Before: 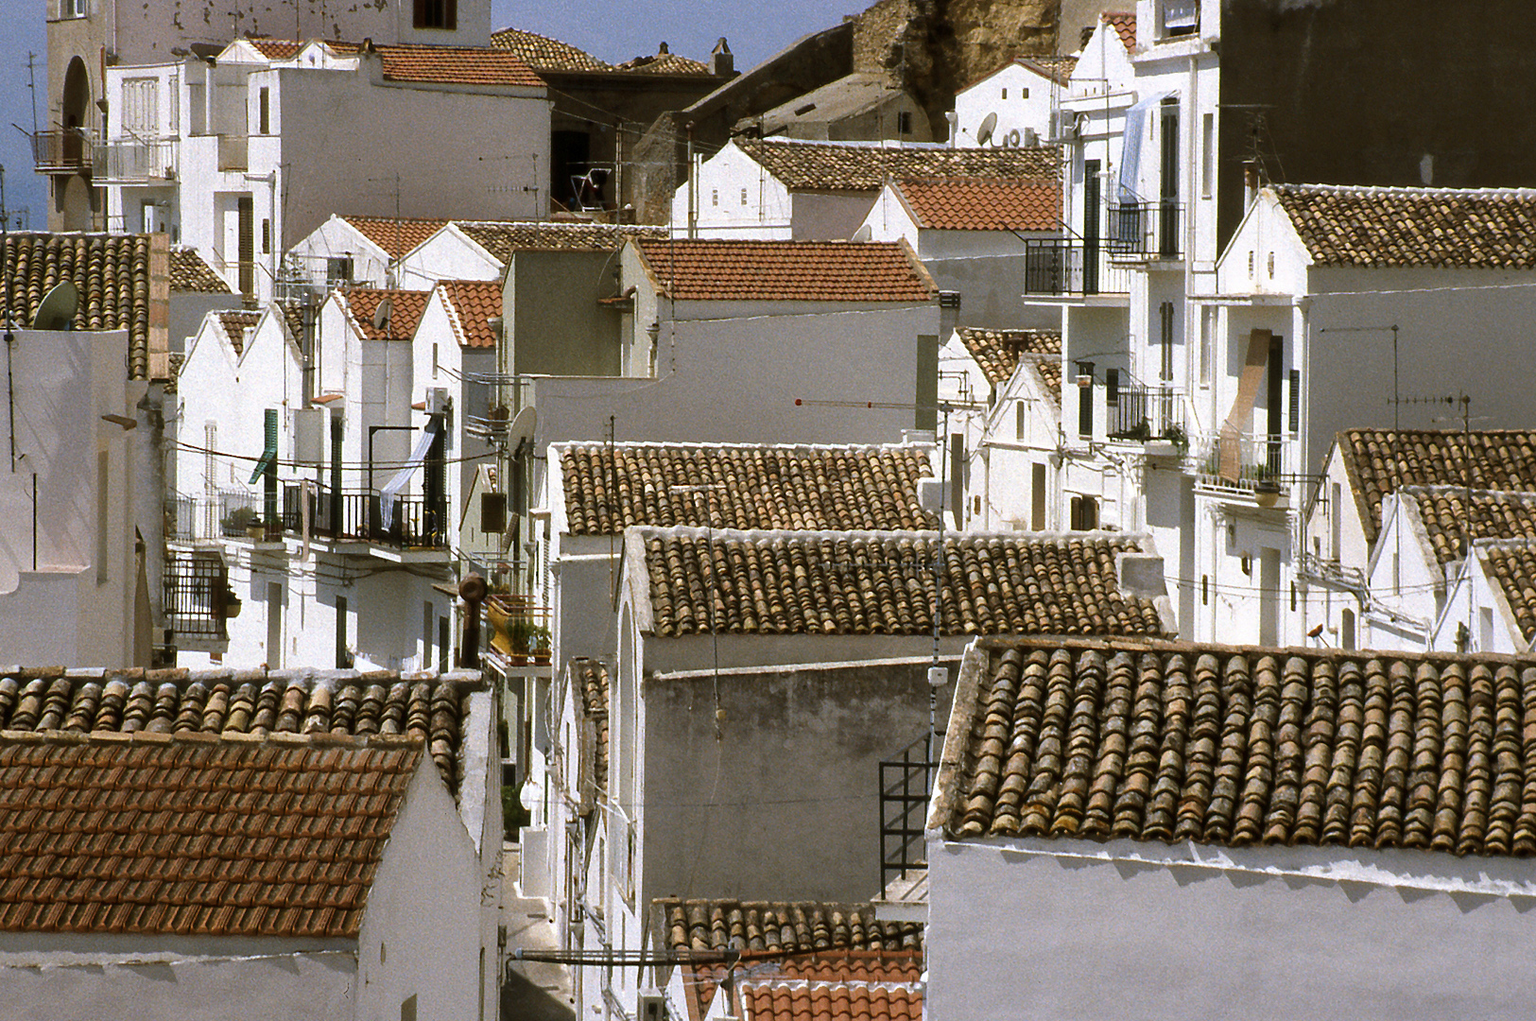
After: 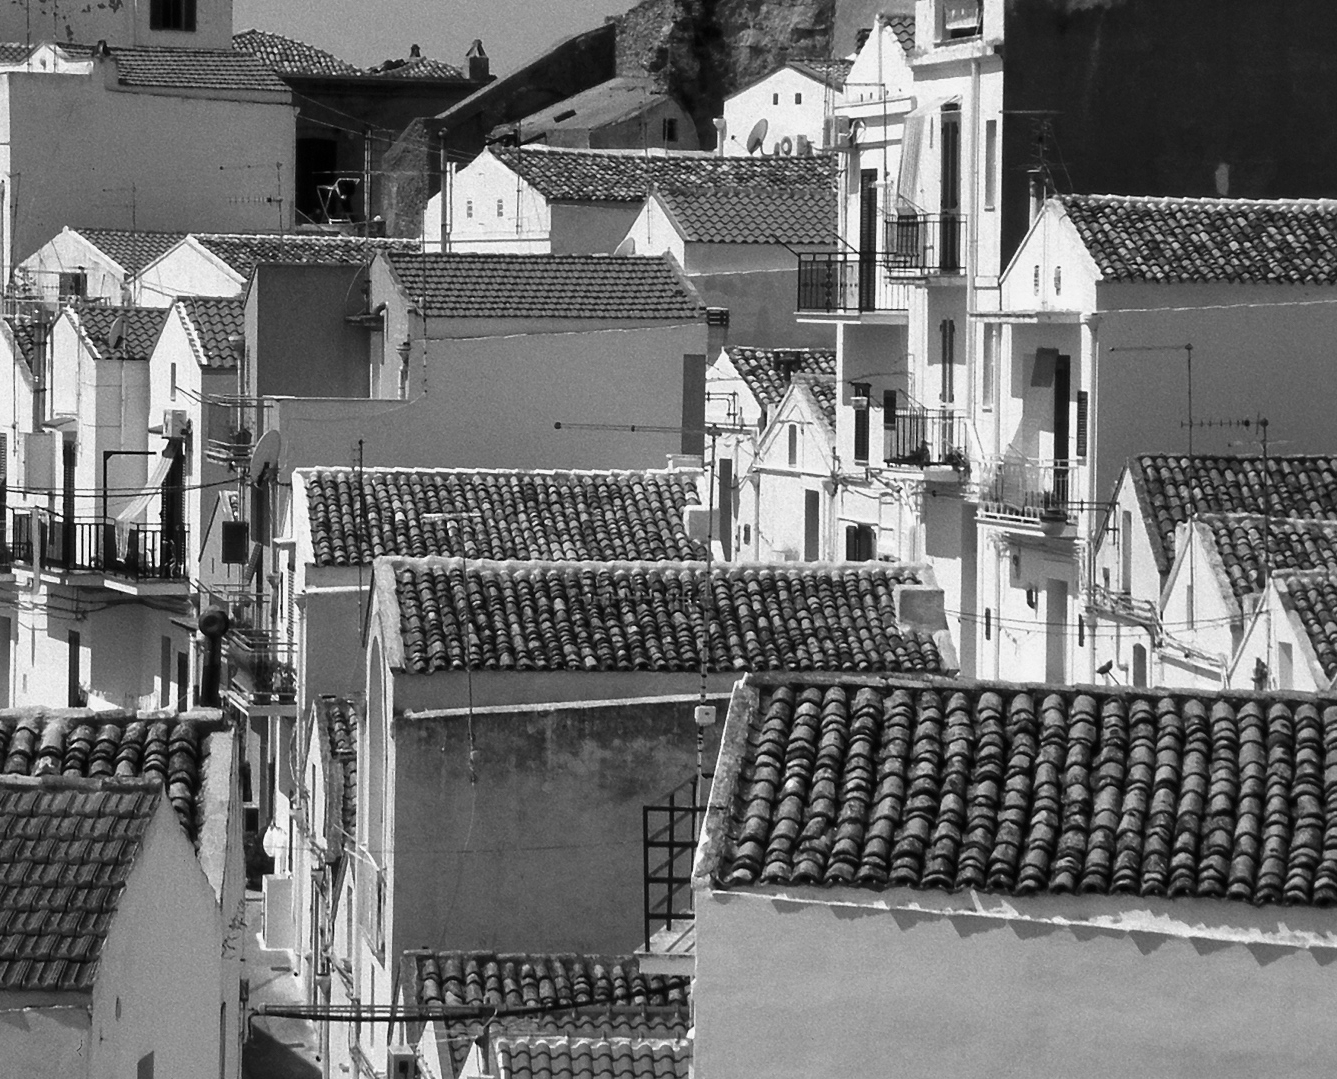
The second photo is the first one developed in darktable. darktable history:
color calibration: output gray [0.21, 0.42, 0.37, 0], illuminant same as pipeline (D50), adaptation XYZ, x 0.346, y 0.357, temperature 5018.51 K
crop: left 17.68%, bottom 0.034%
